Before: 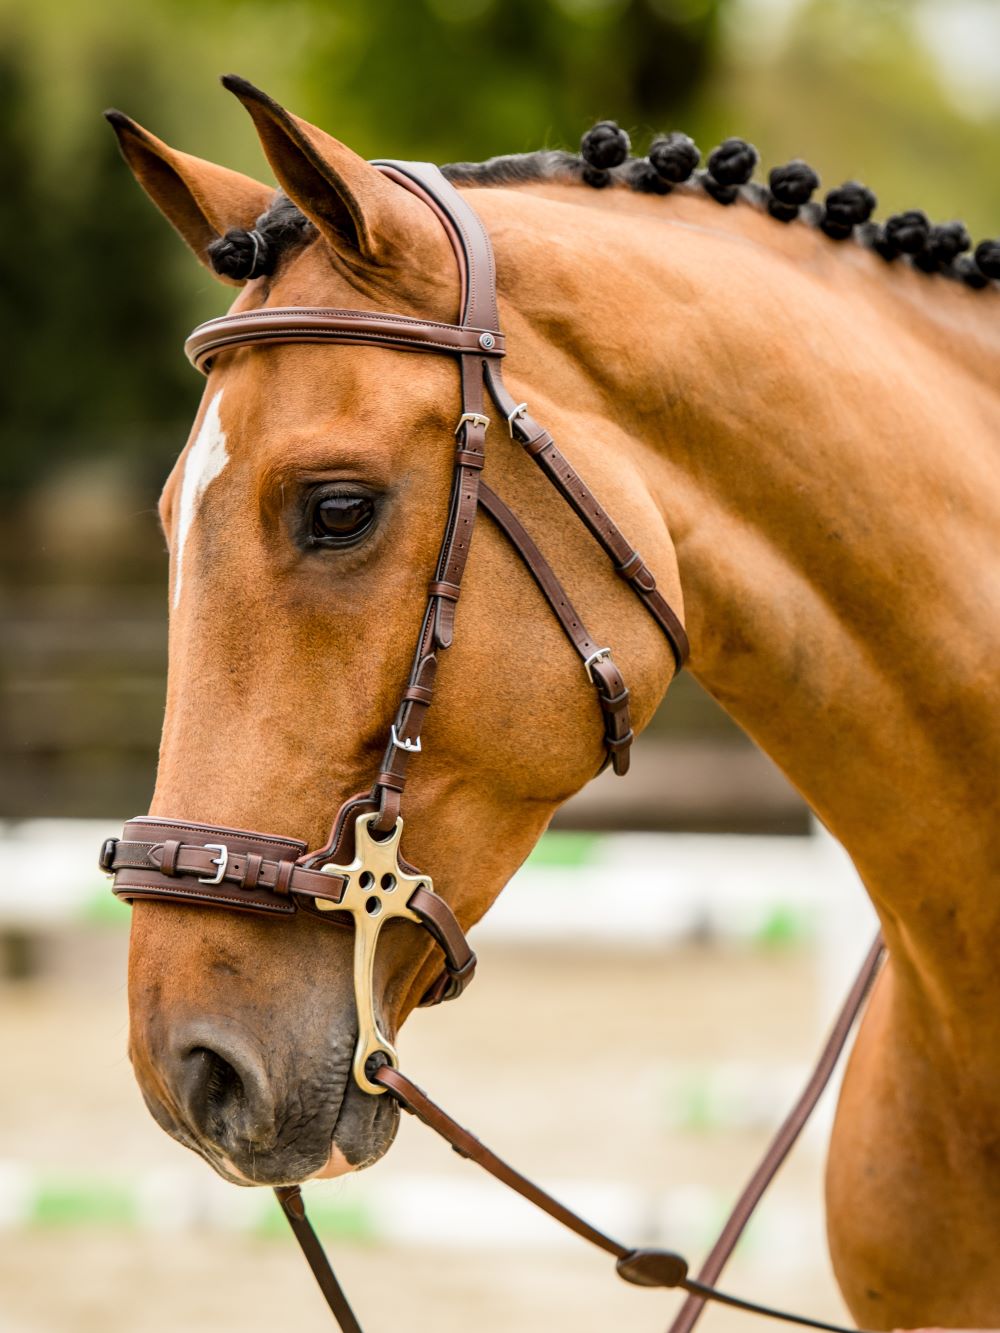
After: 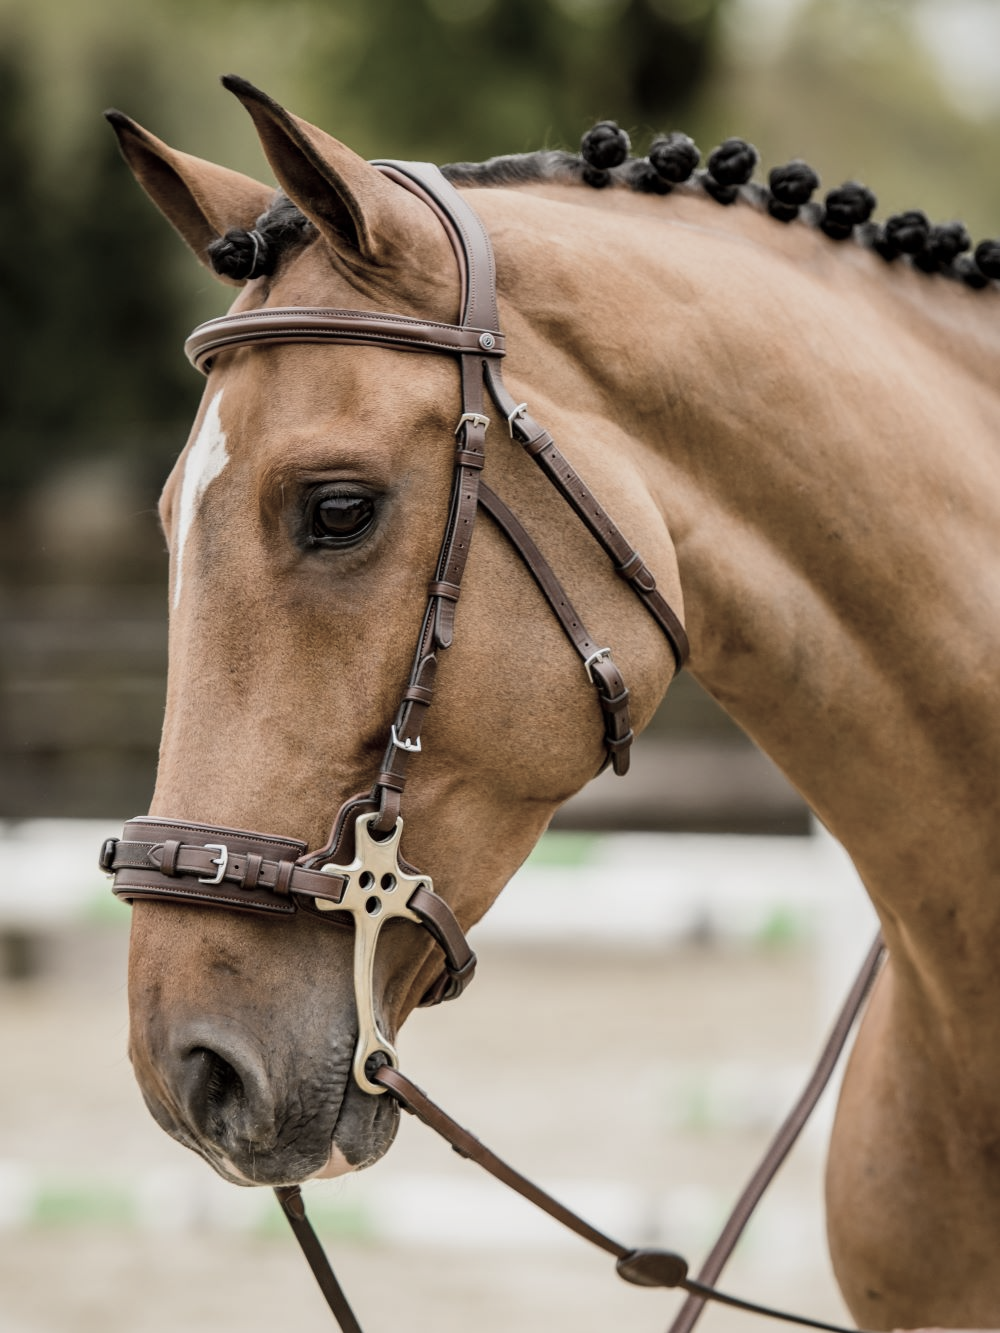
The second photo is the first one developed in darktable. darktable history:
color correction: highlights b* 0.026, saturation 0.498
exposure: exposure -0.24 EV, compensate highlight preservation false
